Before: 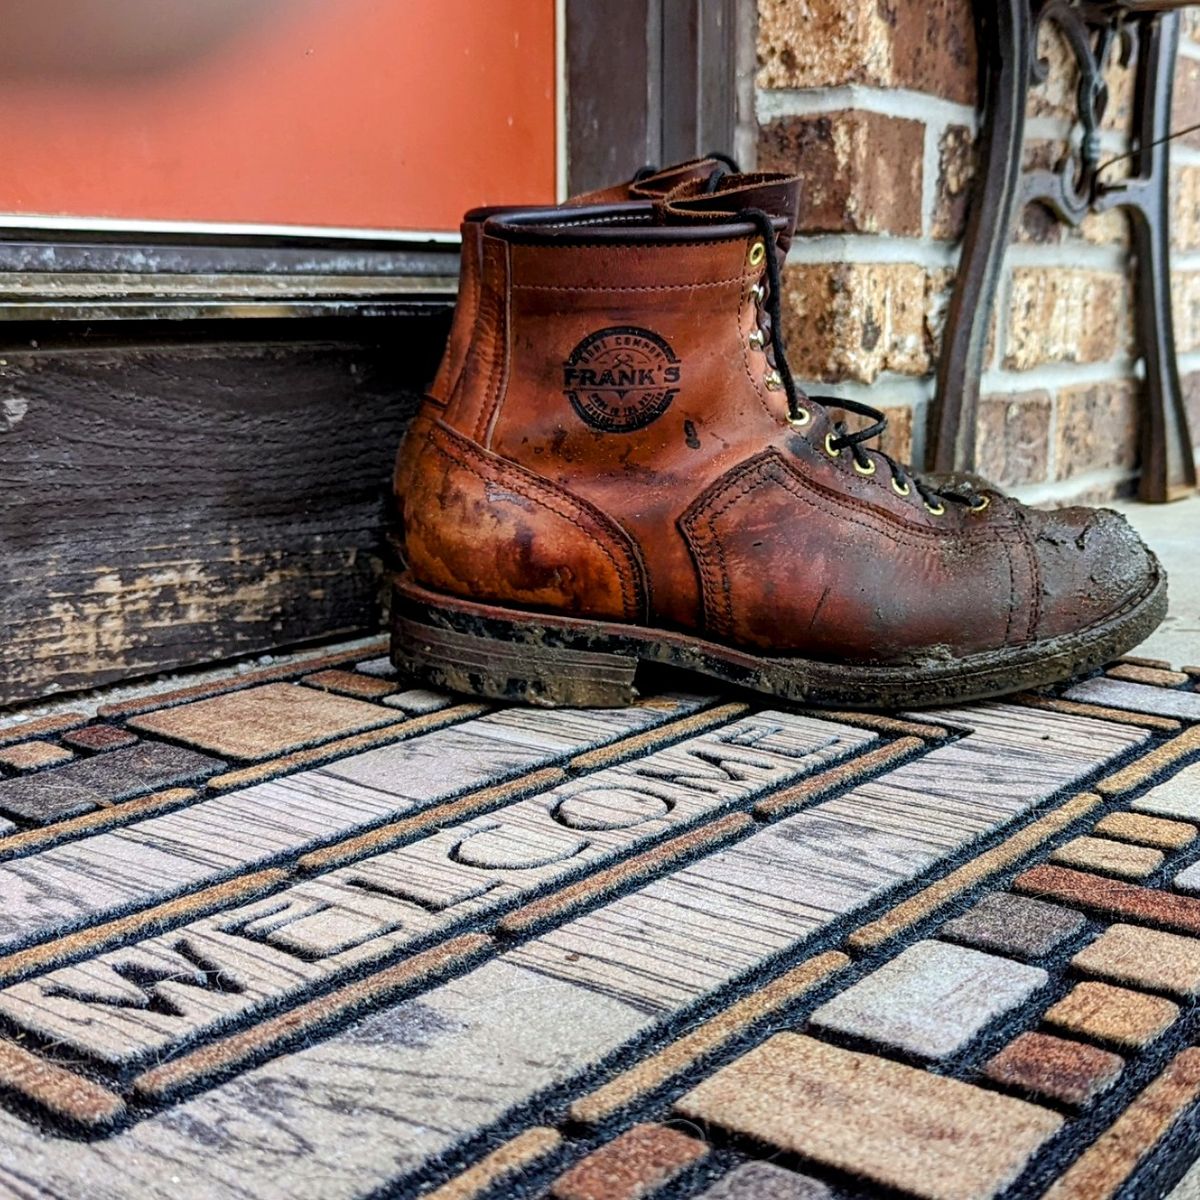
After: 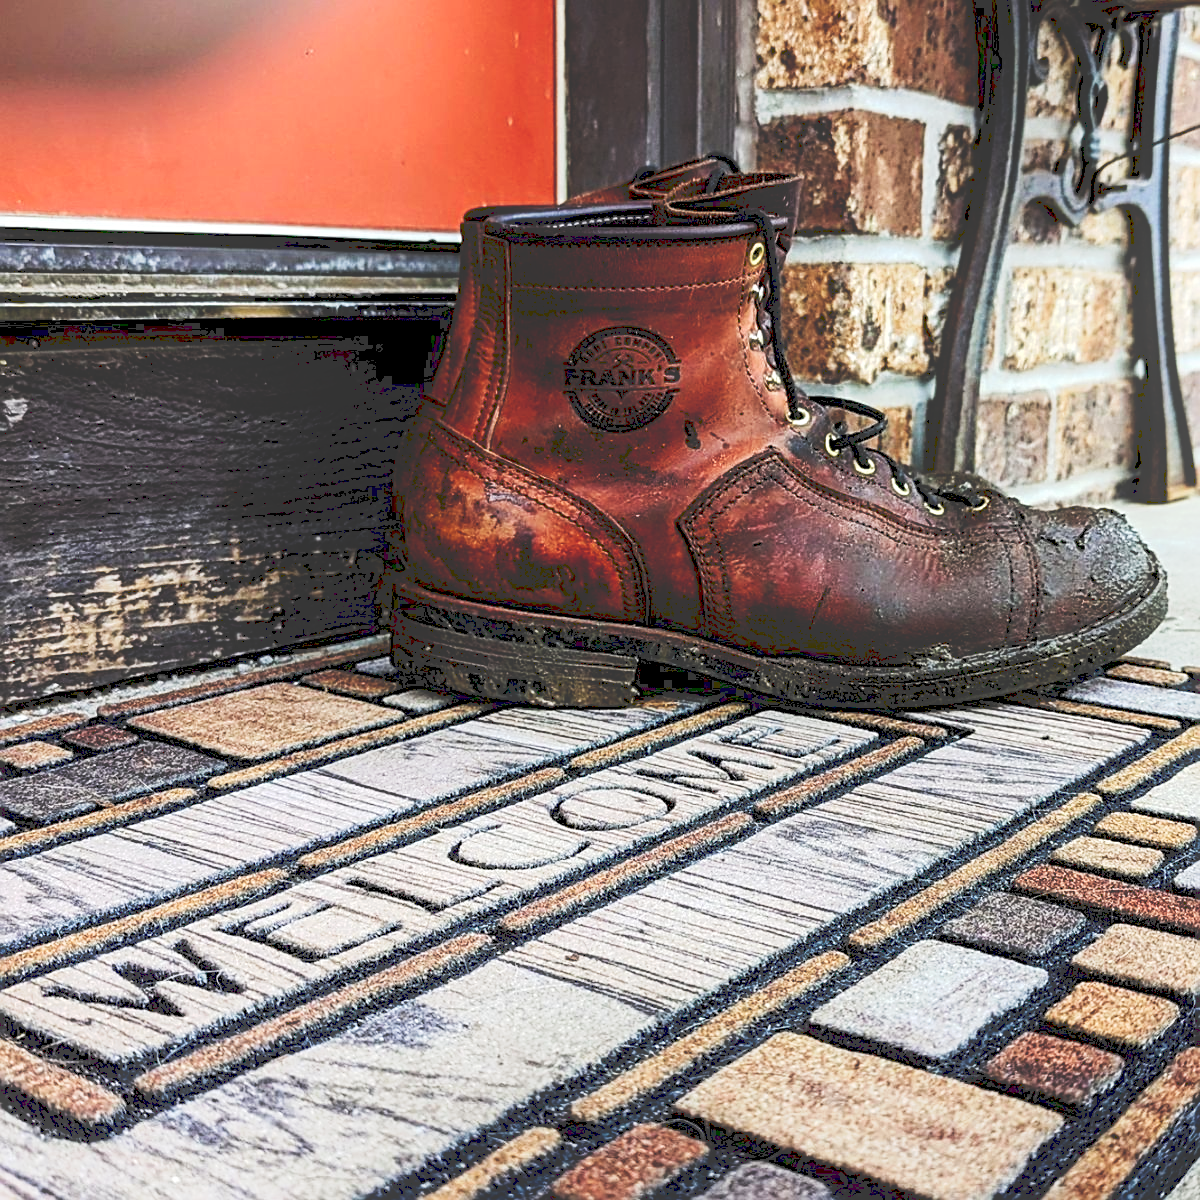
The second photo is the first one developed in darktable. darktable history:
shadows and highlights: shadows -39.99, highlights 63.4, soften with gaussian
tone curve: curves: ch0 [(0, 0) (0.003, 0.235) (0.011, 0.235) (0.025, 0.235) (0.044, 0.235) (0.069, 0.235) (0.1, 0.237) (0.136, 0.239) (0.177, 0.243) (0.224, 0.256) (0.277, 0.287) (0.335, 0.329) (0.399, 0.391) (0.468, 0.476) (0.543, 0.574) (0.623, 0.683) (0.709, 0.778) (0.801, 0.869) (0.898, 0.924) (1, 1)], preserve colors none
sharpen: on, module defaults
